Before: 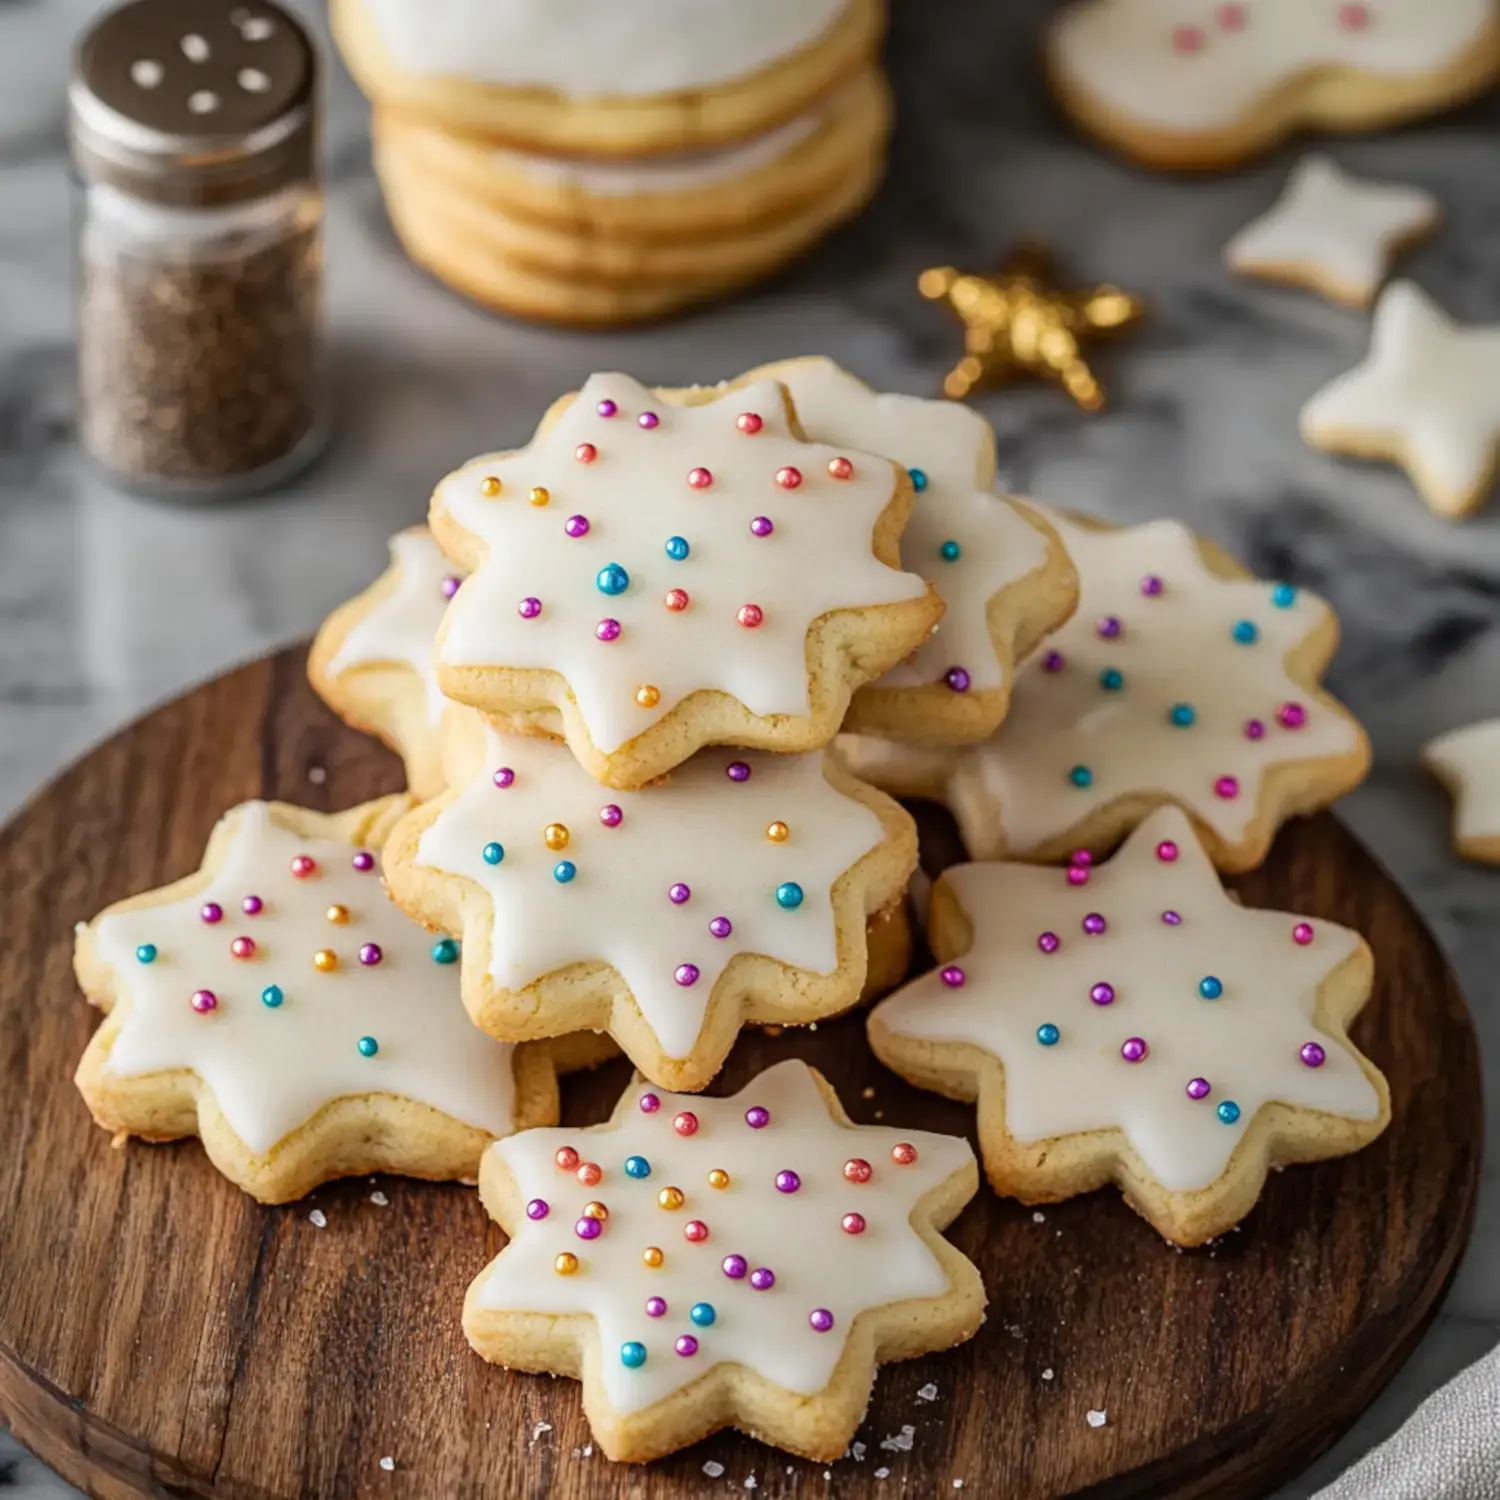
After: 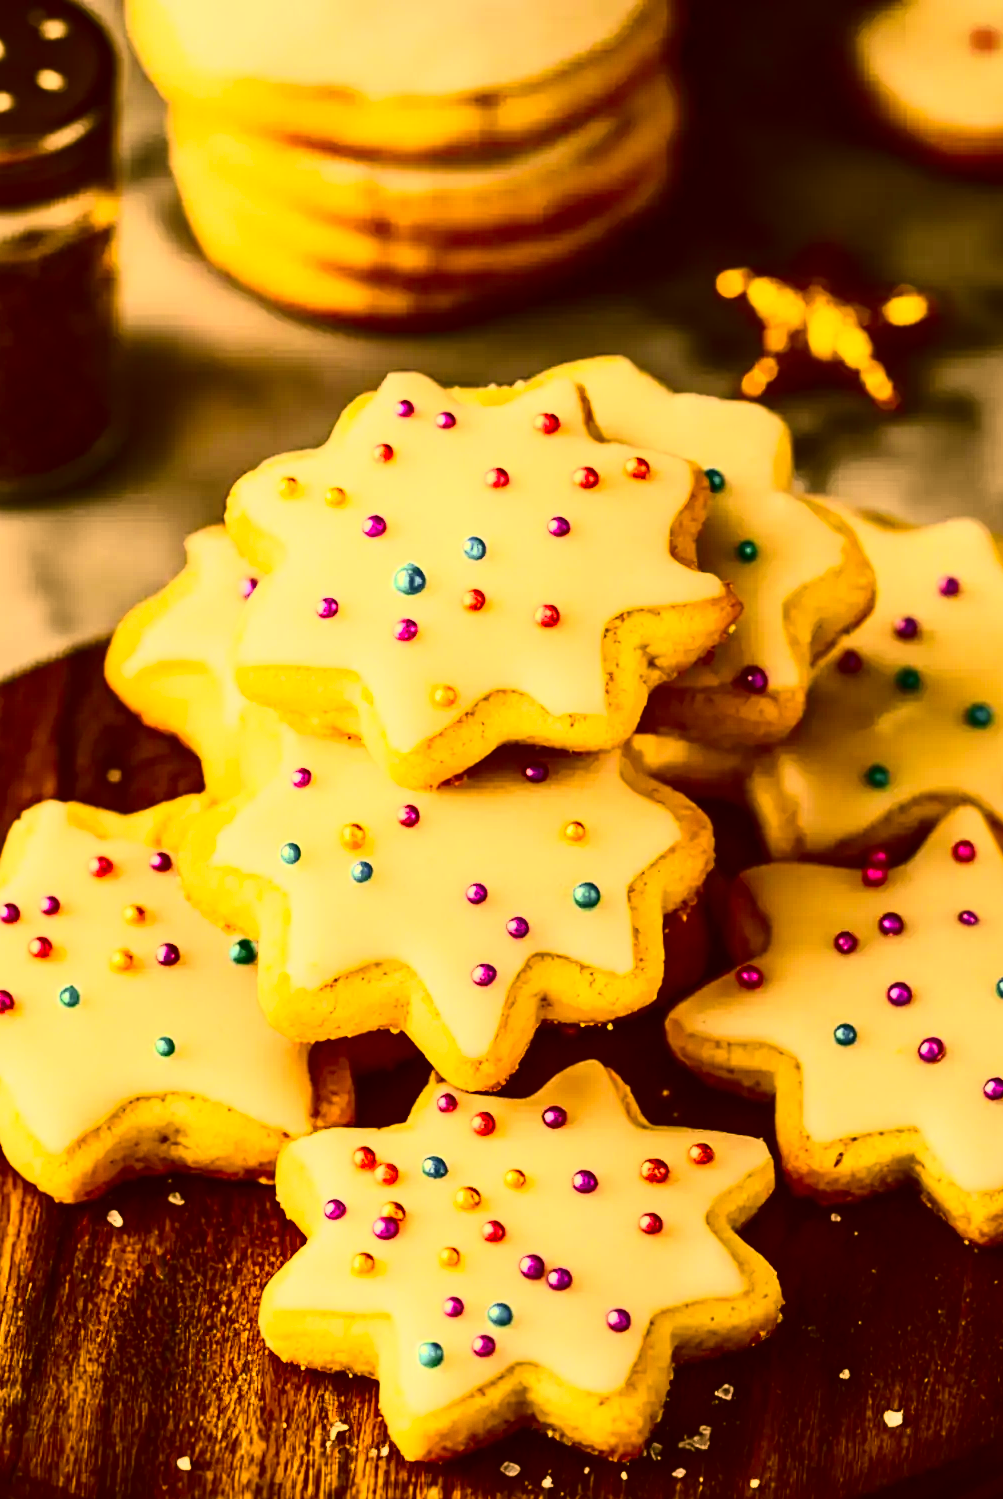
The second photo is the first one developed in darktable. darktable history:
crop and rotate: left 13.641%, right 19.487%
color correction: highlights a* 11.05, highlights b* 30.26, shadows a* 2.76, shadows b* 18.21, saturation 1.75
contrast brightness saturation: contrast 0.49, saturation -0.103
shadows and highlights: shadows -28.99, highlights 30.24
